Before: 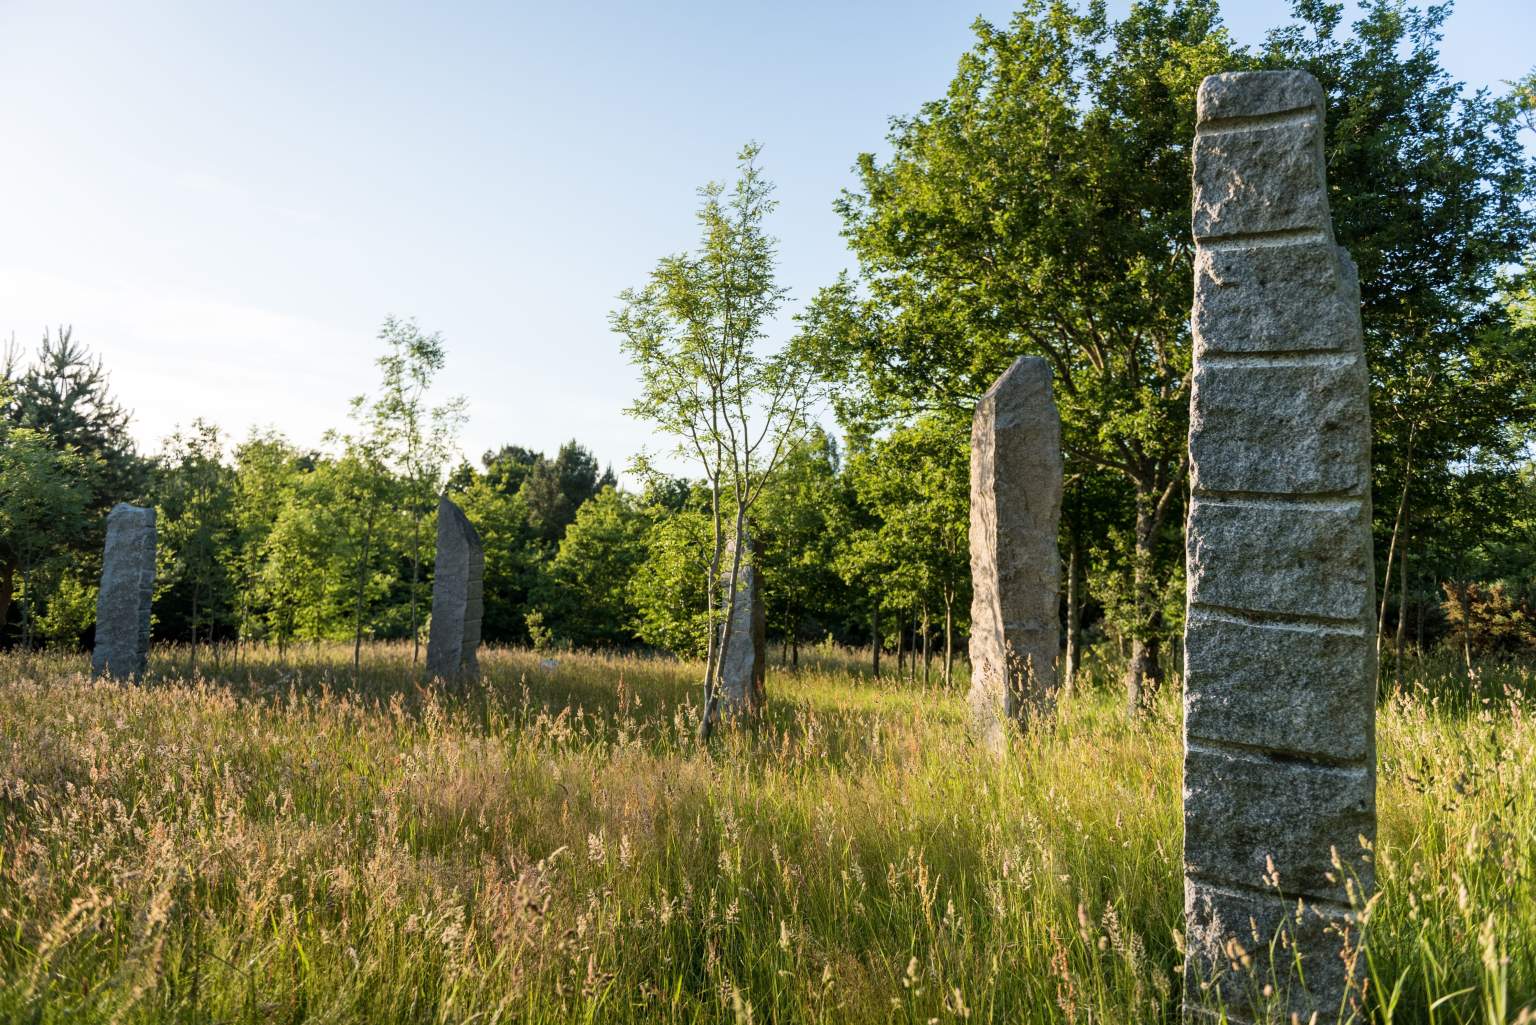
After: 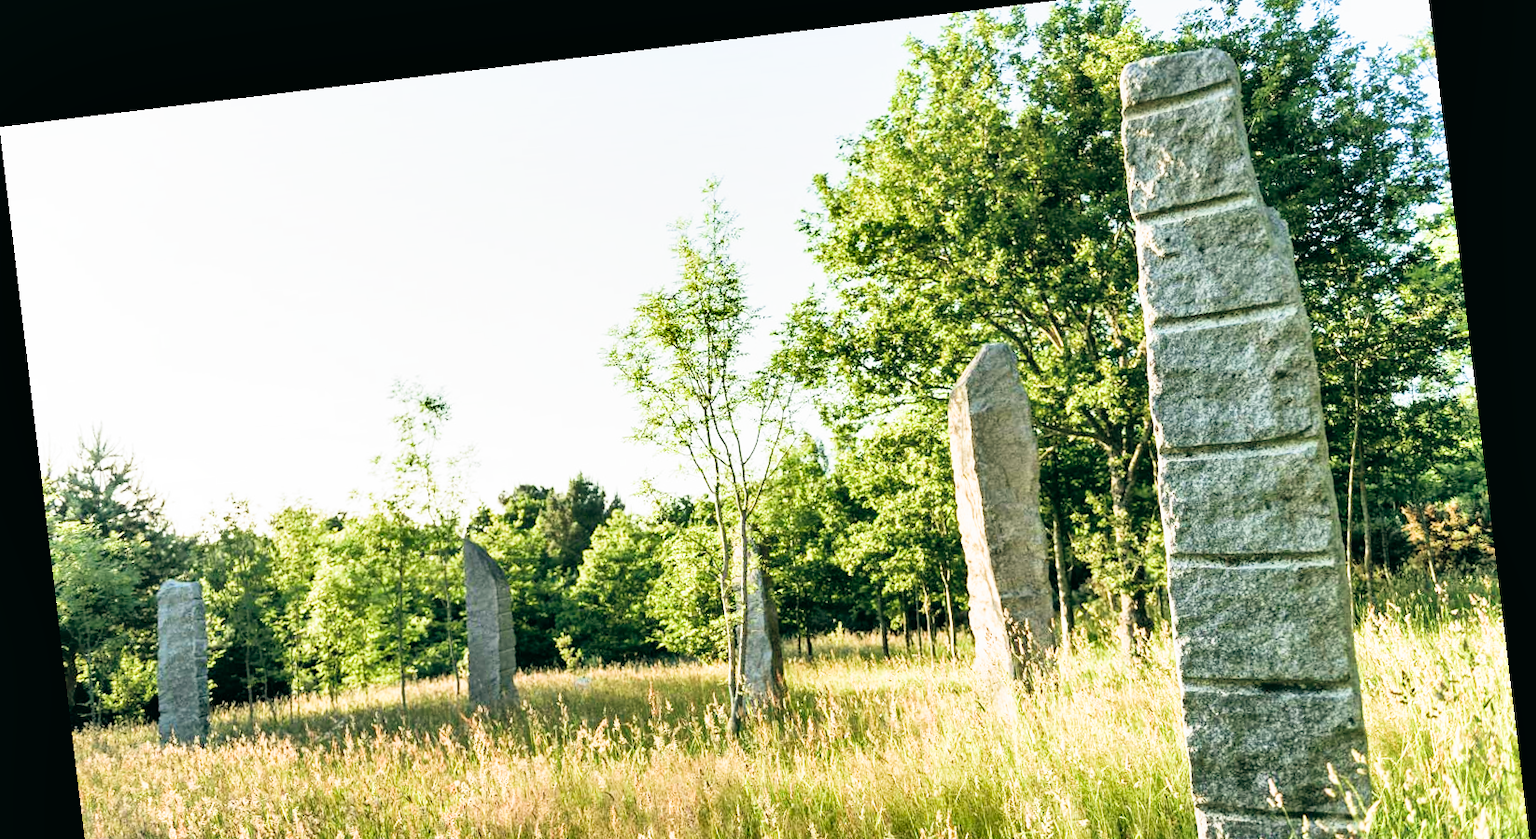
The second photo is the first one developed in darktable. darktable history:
rotate and perspective: rotation -6.83°, automatic cropping off
exposure: black level correction 0, exposure 2.138 EV, compensate exposure bias true, compensate highlight preservation false
contrast brightness saturation: saturation -0.1
color balance: lift [1.005, 0.99, 1.007, 1.01], gamma [1, 1.034, 1.032, 0.966], gain [0.873, 1.055, 1.067, 0.933]
filmic rgb: black relative exposure -7.75 EV, white relative exposure 4.4 EV, threshold 3 EV, hardness 3.76, latitude 50%, contrast 1.1, color science v5 (2021), contrast in shadows safe, contrast in highlights safe, enable highlight reconstruction true
crop: top 3.857%, bottom 21.132%
shadows and highlights: low approximation 0.01, soften with gaussian
